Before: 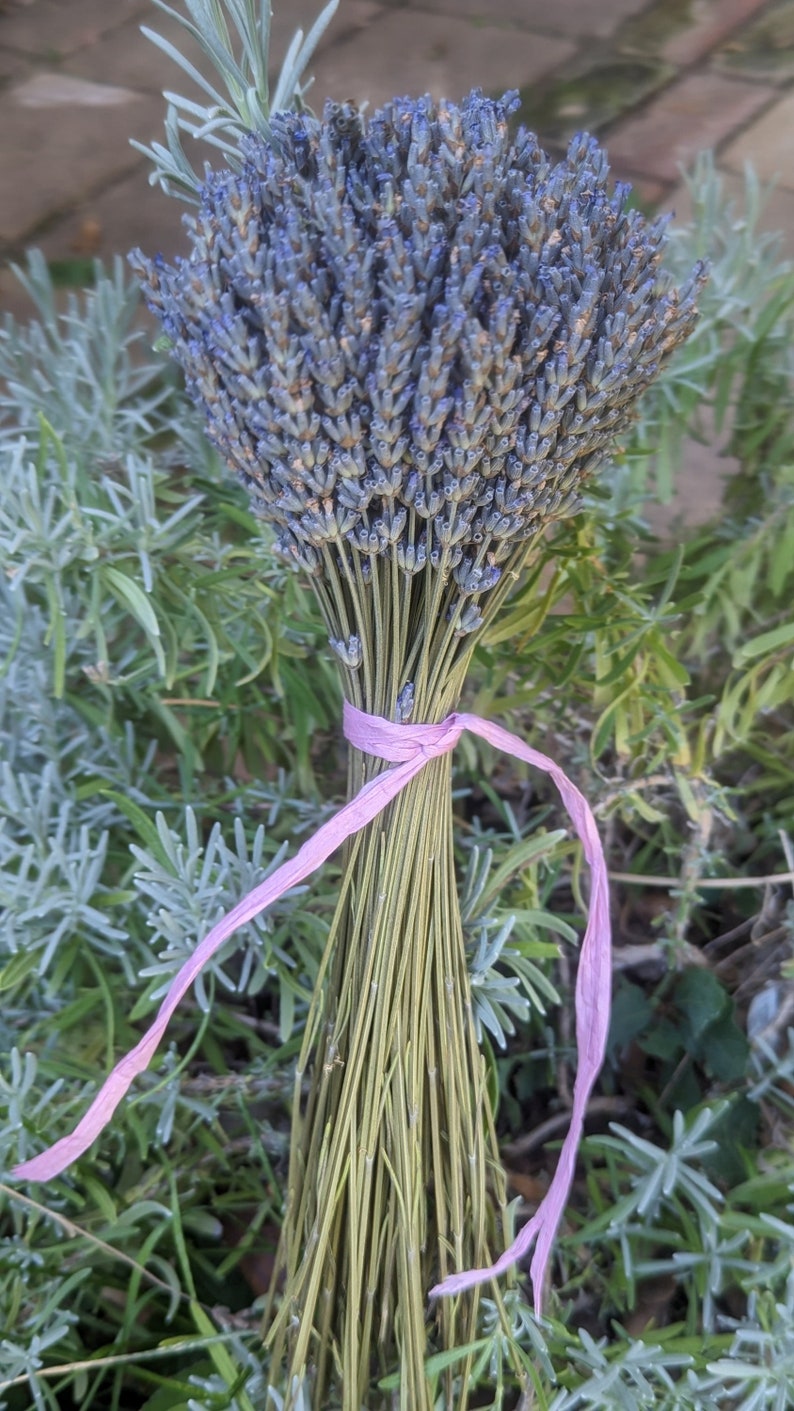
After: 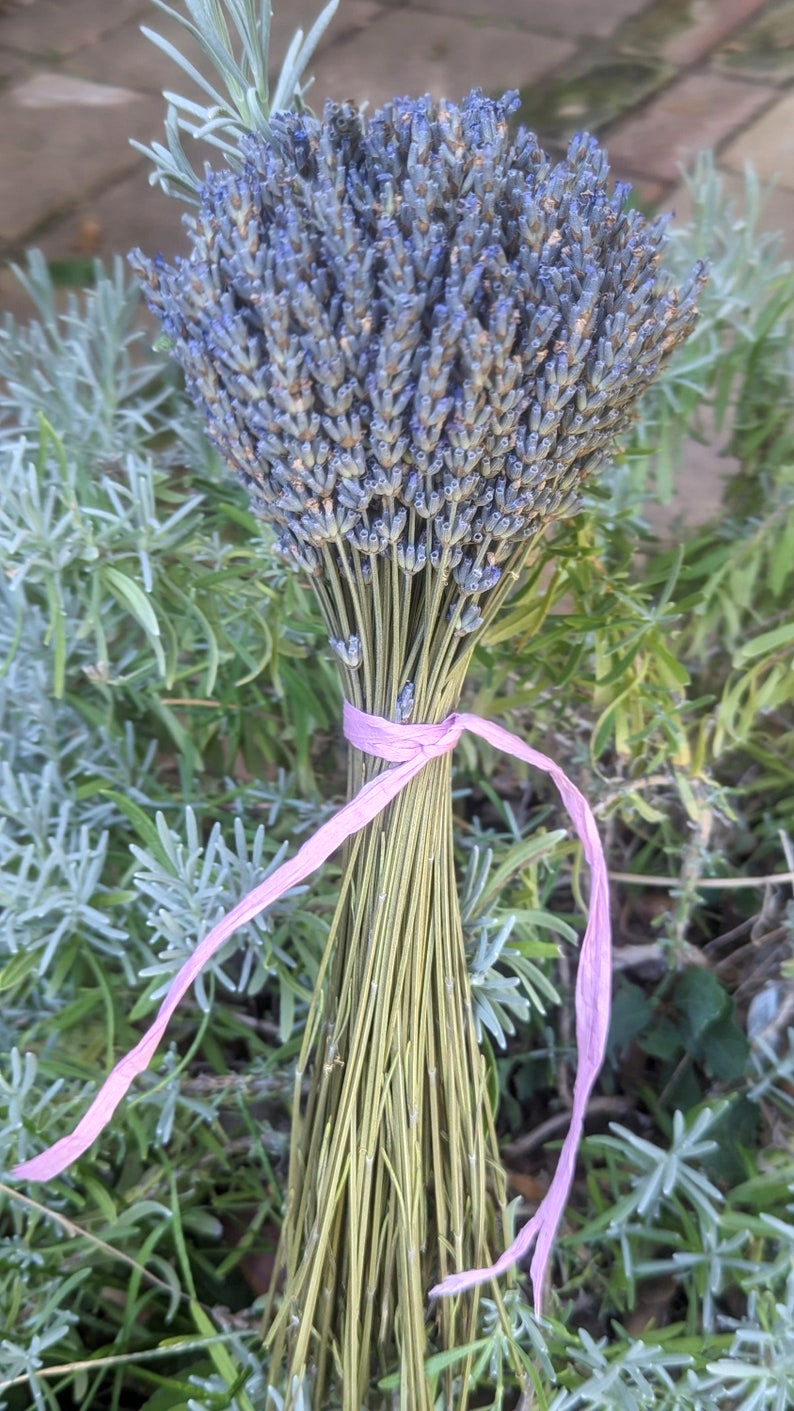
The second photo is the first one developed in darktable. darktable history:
exposure: exposure 0.375 EV, compensate highlight preservation false
